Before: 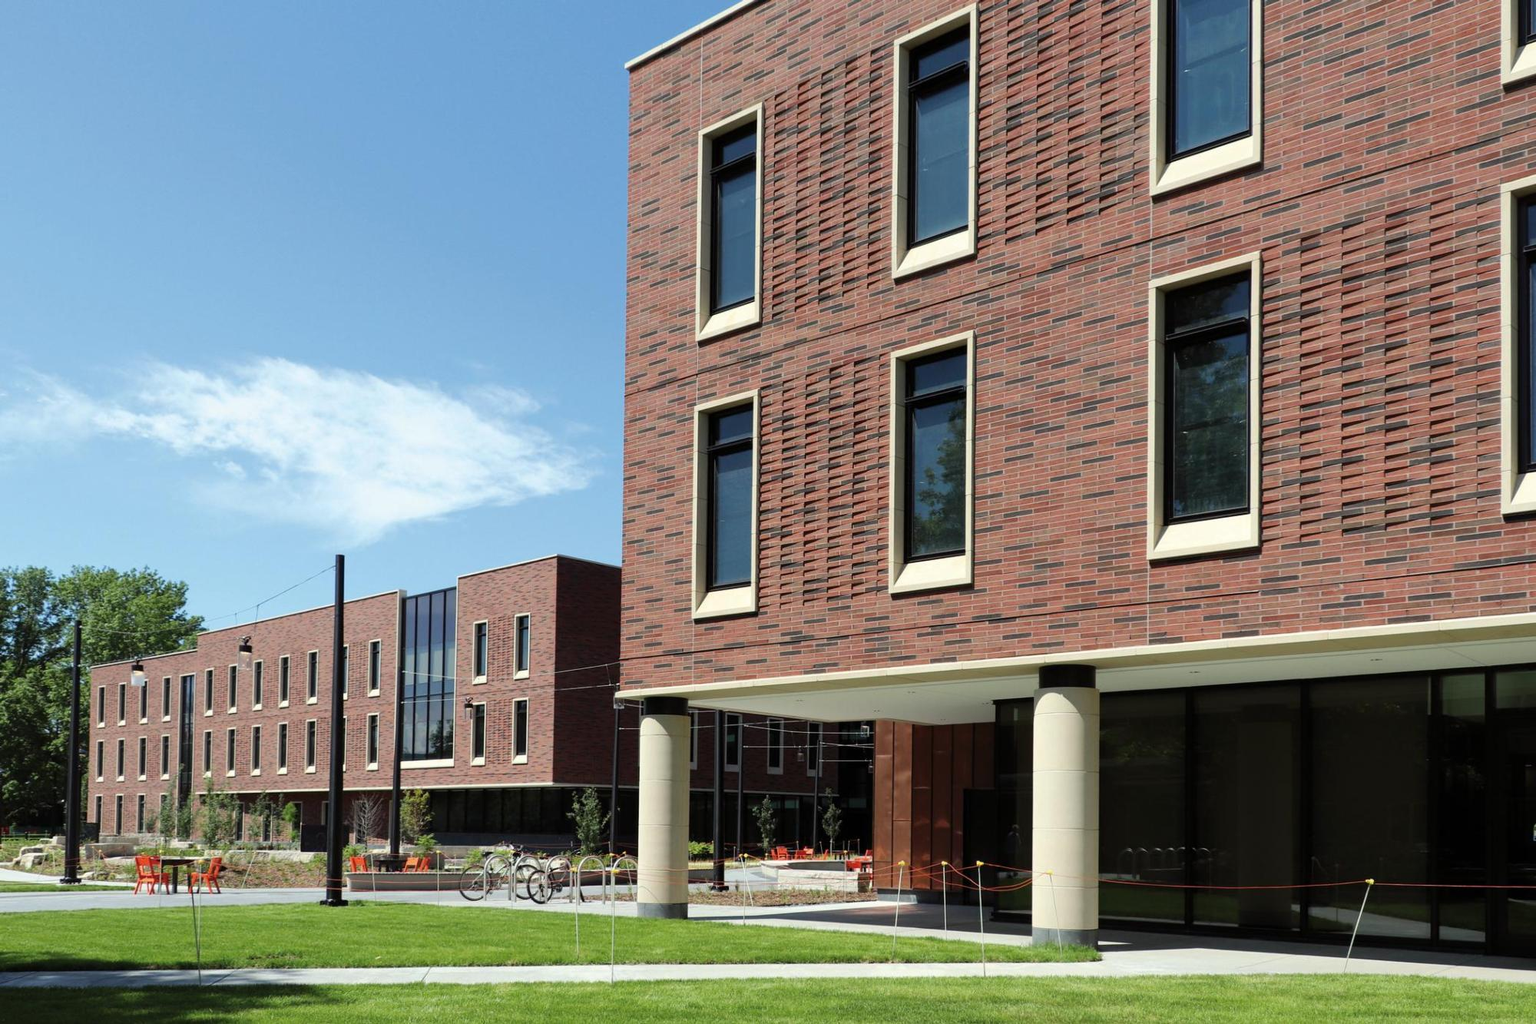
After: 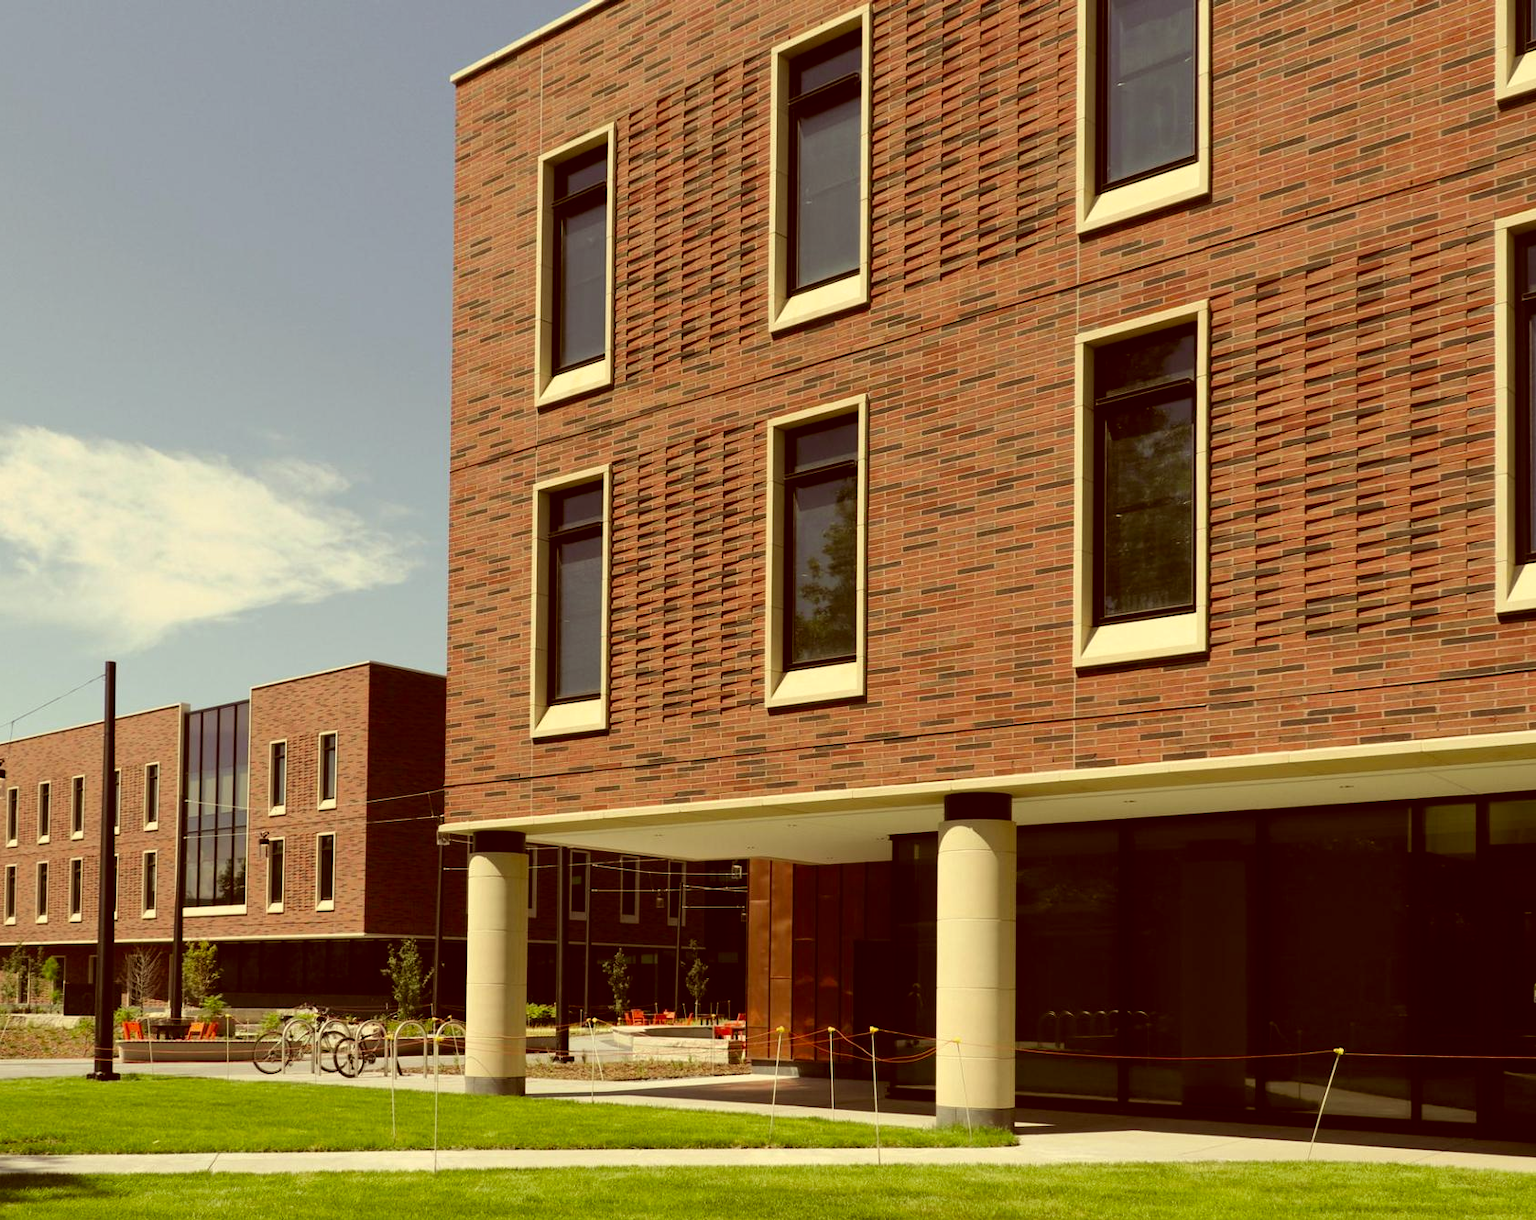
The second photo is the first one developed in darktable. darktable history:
exposure: exposure -0.071 EV, compensate highlight preservation false
color correction: highlights a* 1.12, highlights b* 24.62, shadows a* 15.87, shadows b* 24.12
crop: left 16.14%
